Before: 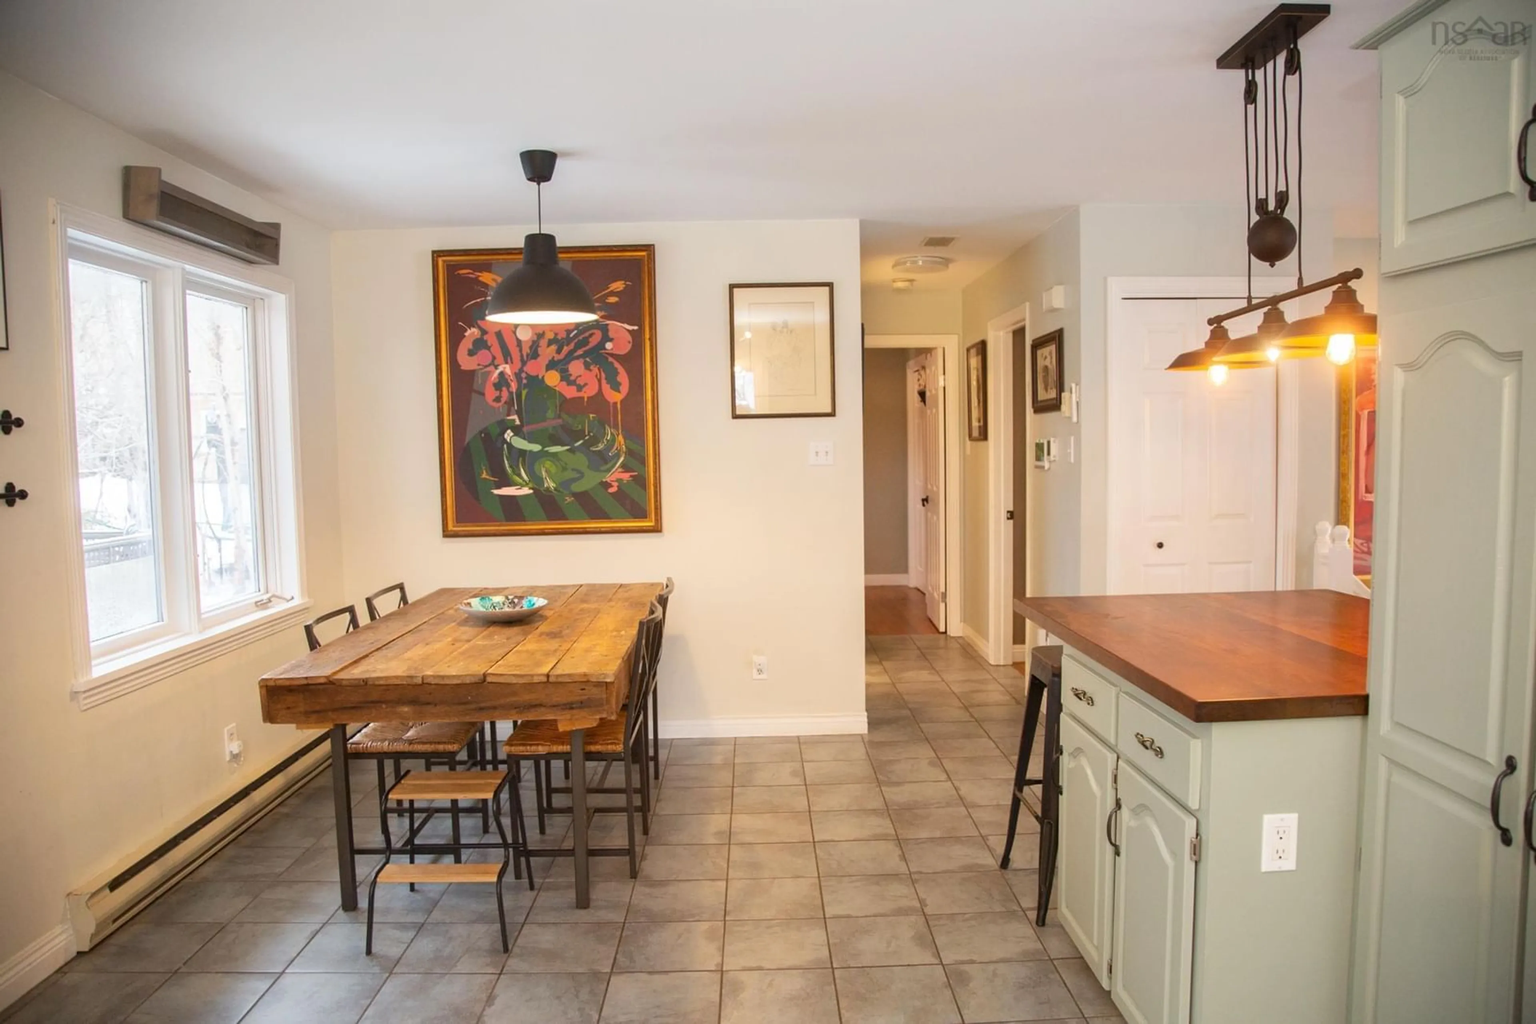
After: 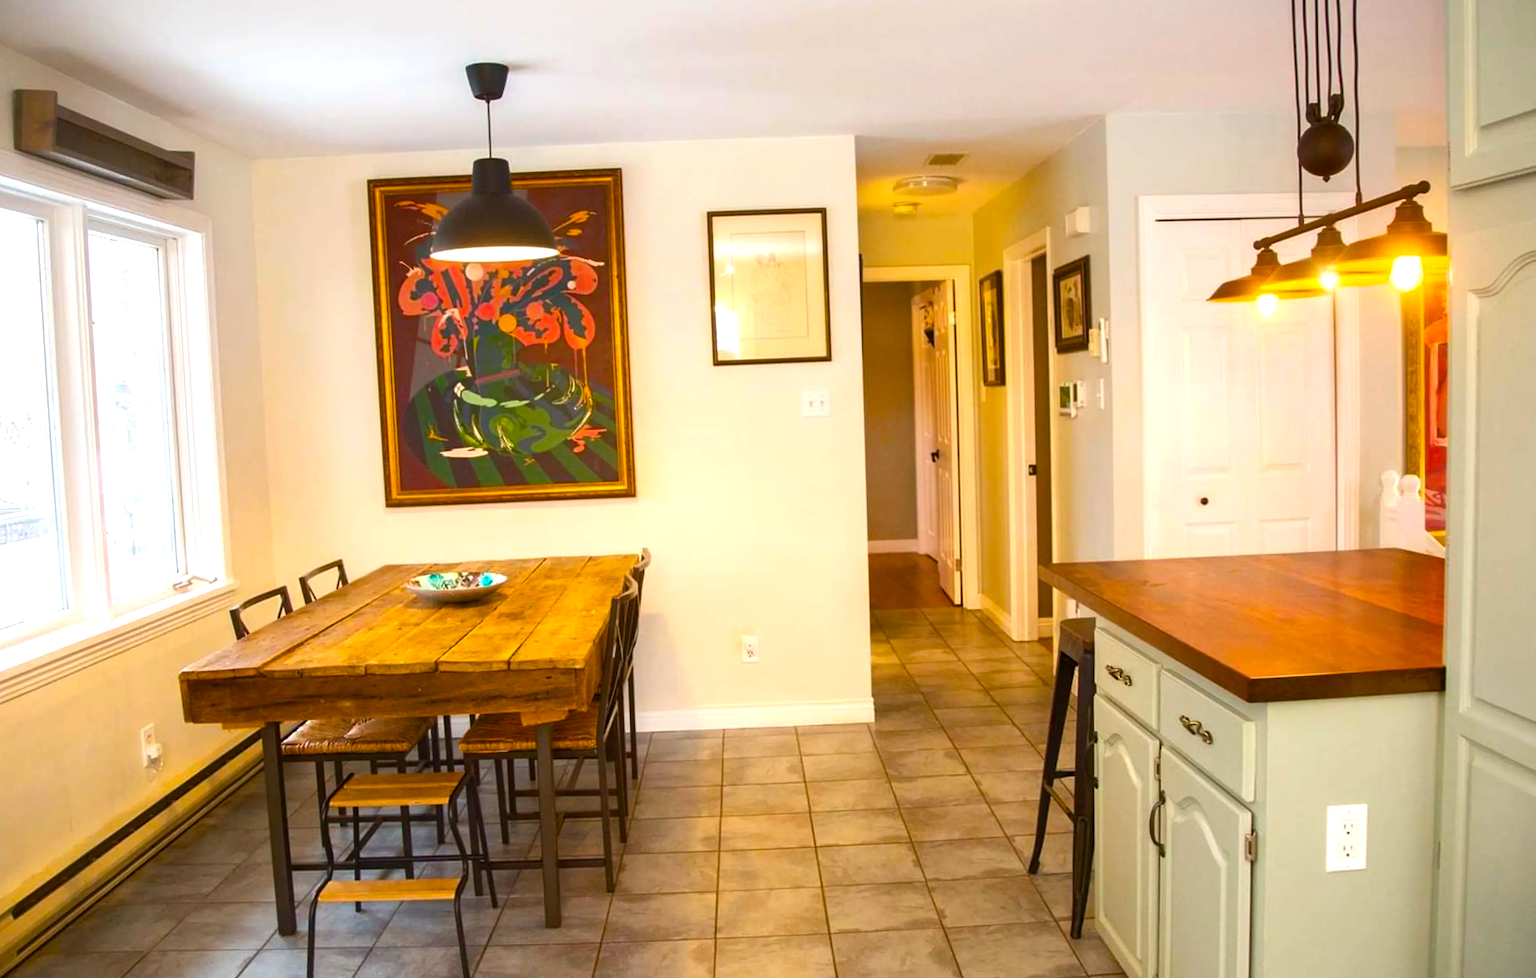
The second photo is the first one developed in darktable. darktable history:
rotate and perspective: rotation -3°, crop left 0.031, crop right 0.968, crop top 0.07, crop bottom 0.93
crop and rotate: angle -1.96°, left 3.097%, top 4.154%, right 1.586%, bottom 0.529%
color balance rgb: linear chroma grading › global chroma 9%, perceptual saturation grading › global saturation 36%, perceptual saturation grading › shadows 35%, perceptual brilliance grading › global brilliance 15%, perceptual brilliance grading › shadows -35%, global vibrance 15%
